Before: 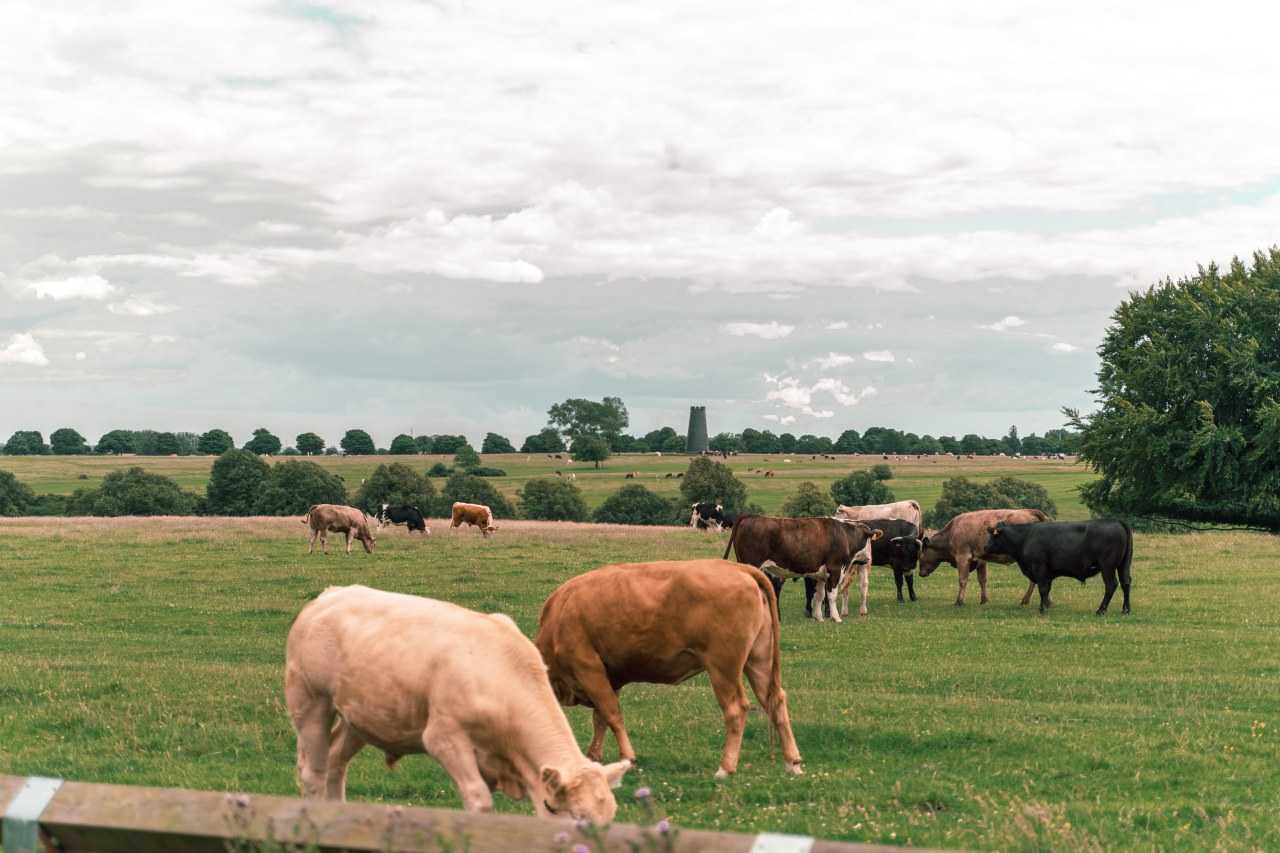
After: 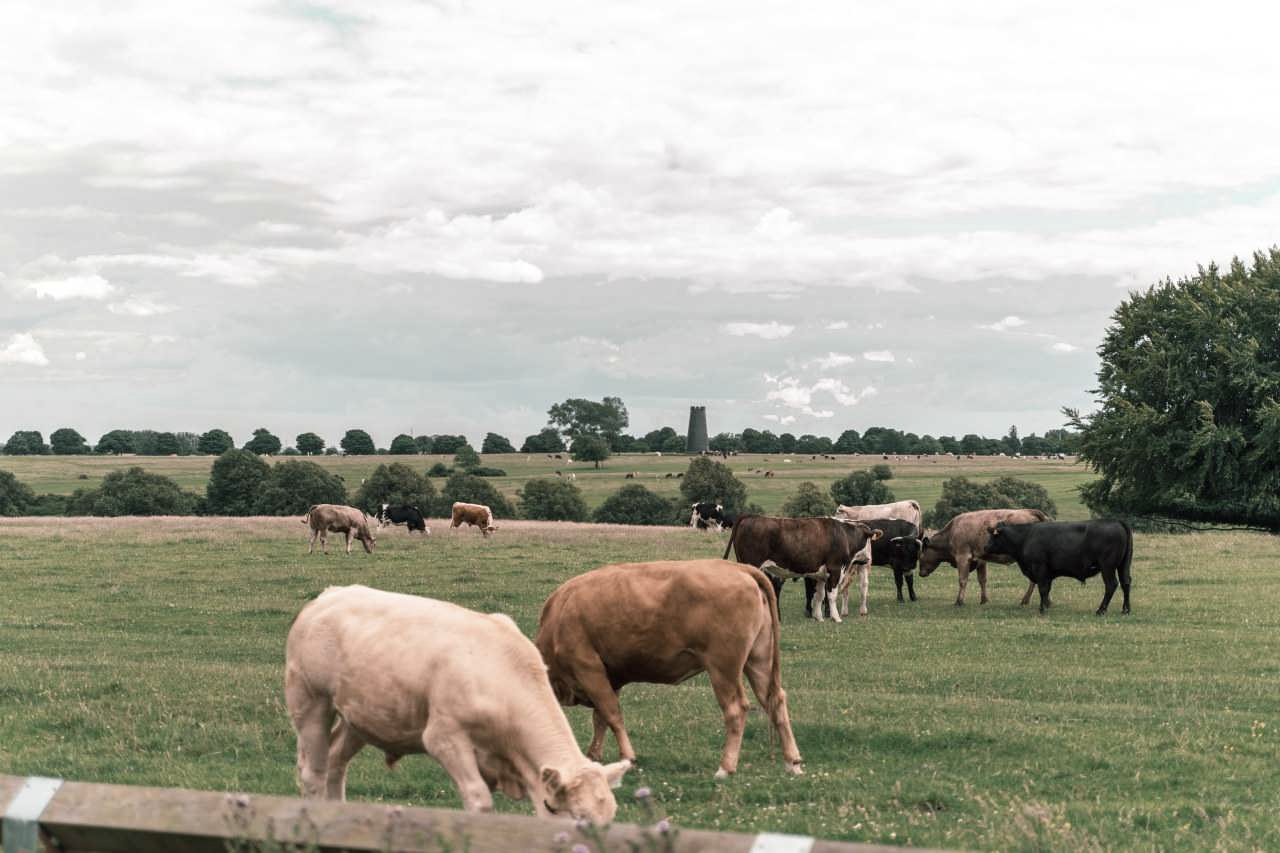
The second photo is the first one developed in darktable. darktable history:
contrast brightness saturation: contrast 0.096, saturation -0.372
